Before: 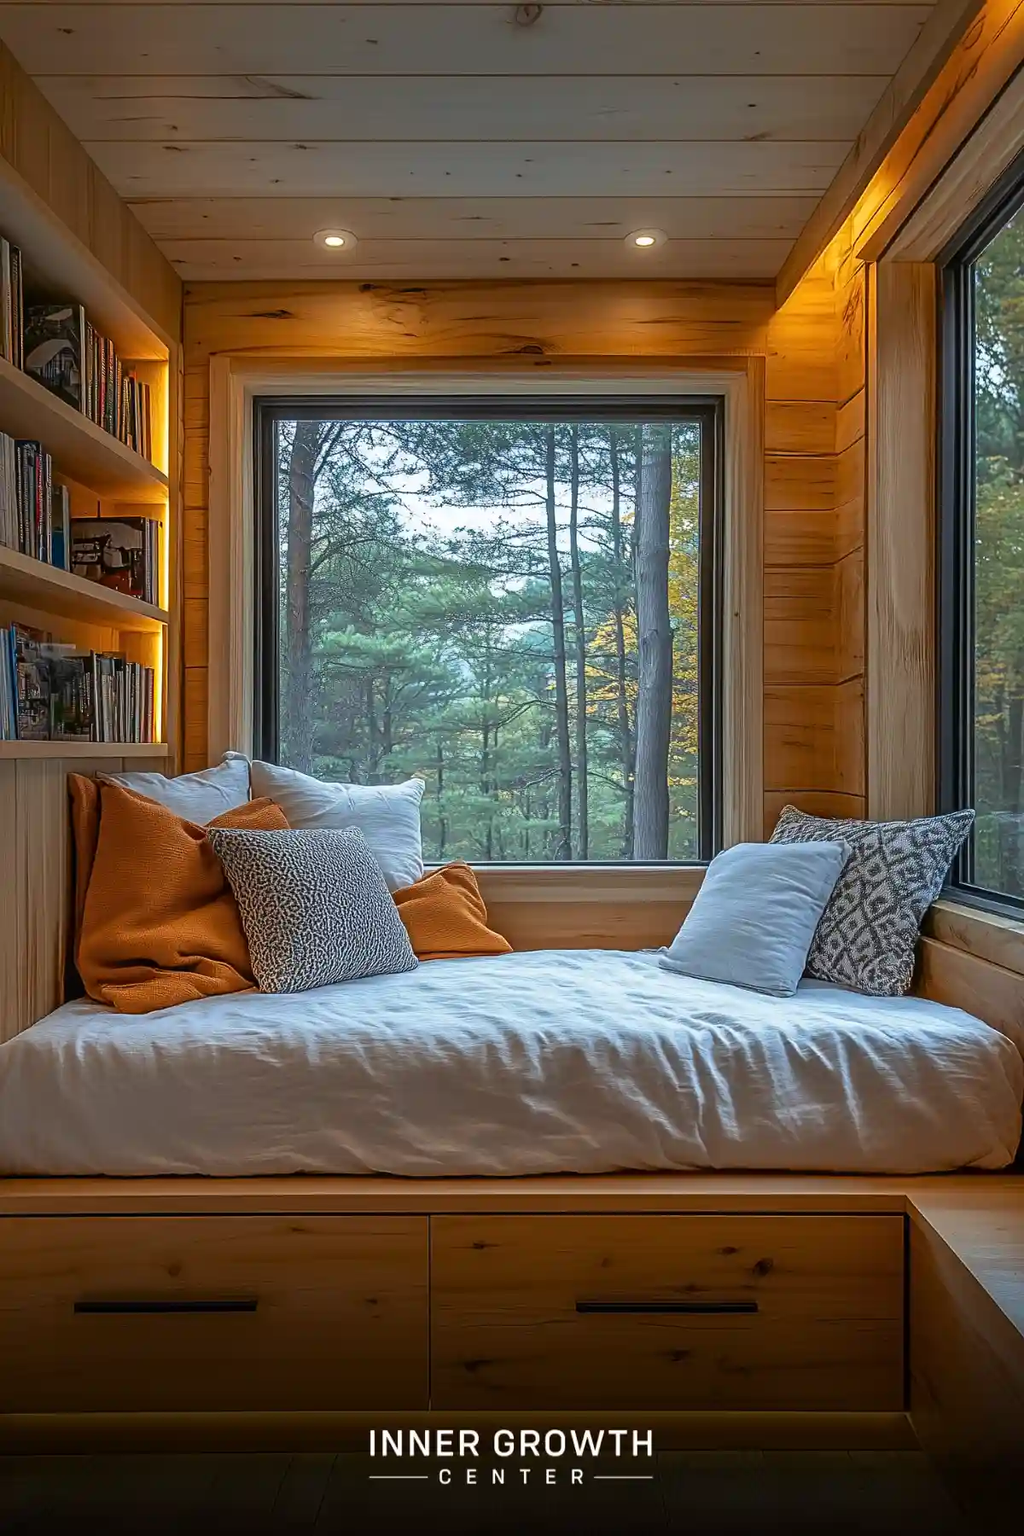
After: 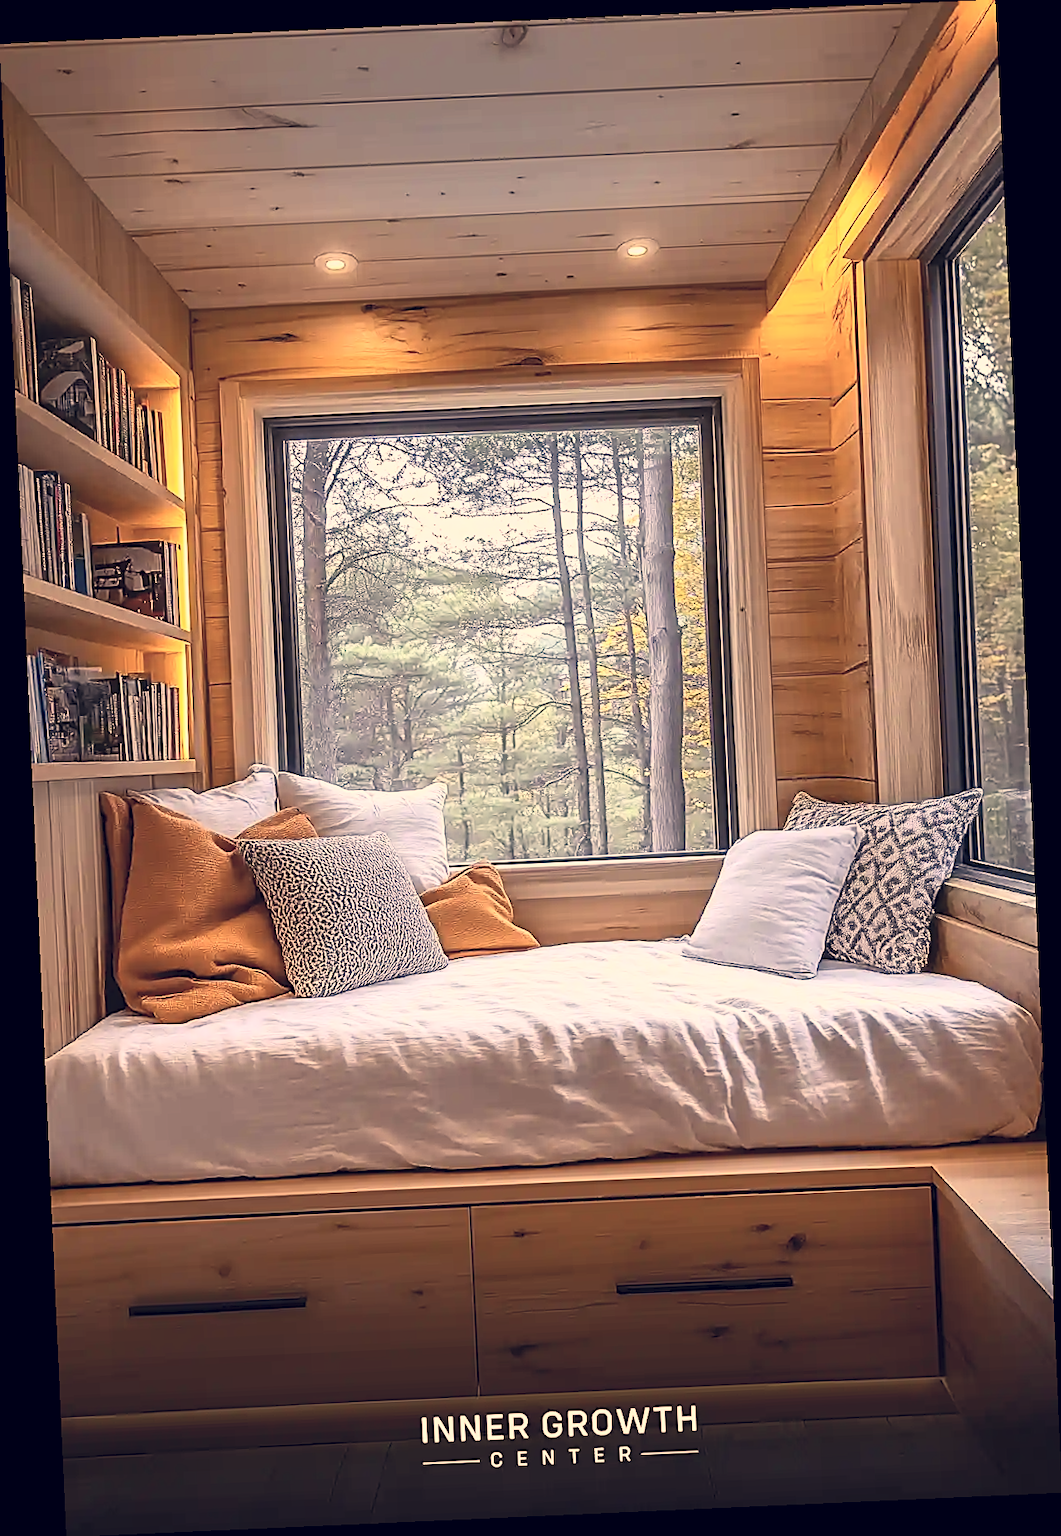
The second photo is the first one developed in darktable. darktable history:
rotate and perspective: rotation -2.56°, automatic cropping off
color correction: highlights a* 19.59, highlights b* 27.49, shadows a* 3.46, shadows b* -17.28, saturation 0.73
contrast brightness saturation: contrast 0.39, brightness 0.53
sharpen: on, module defaults
